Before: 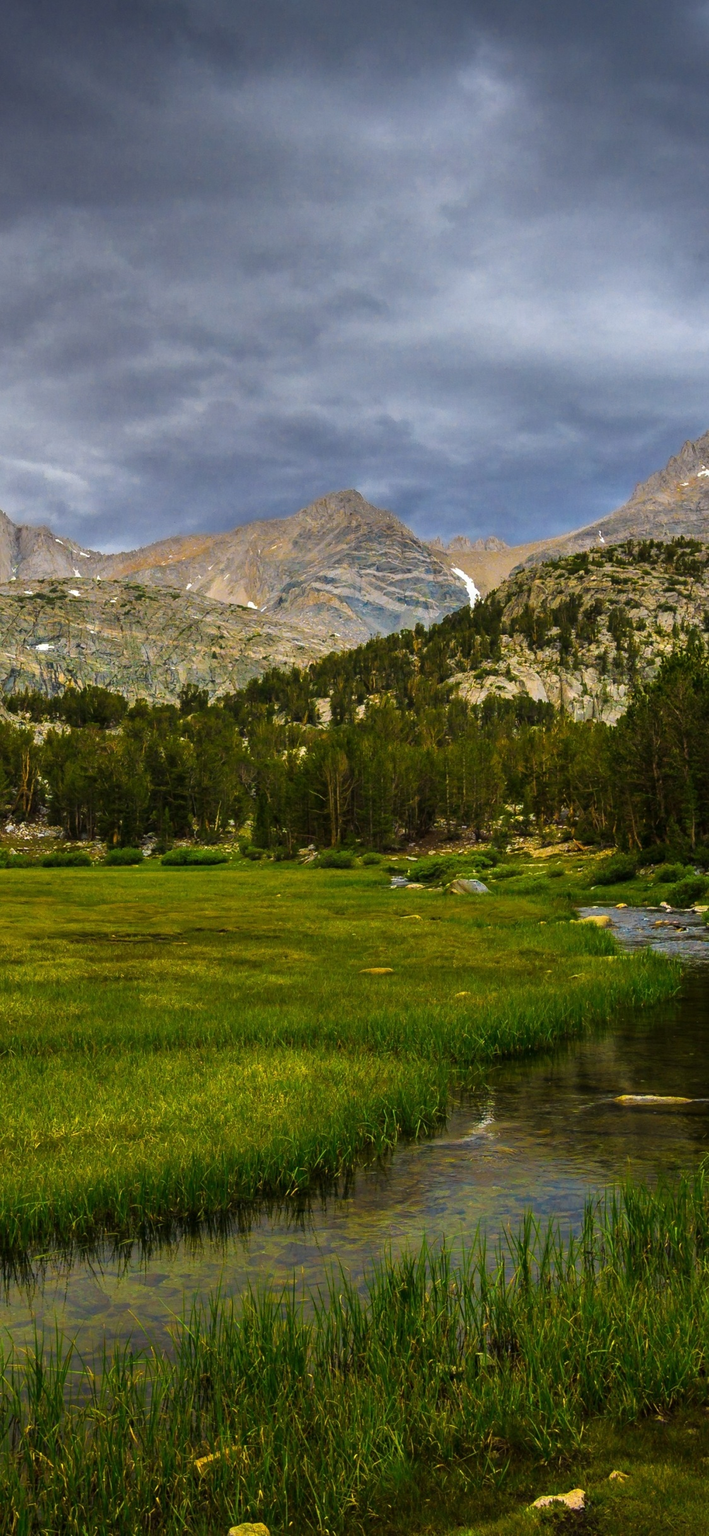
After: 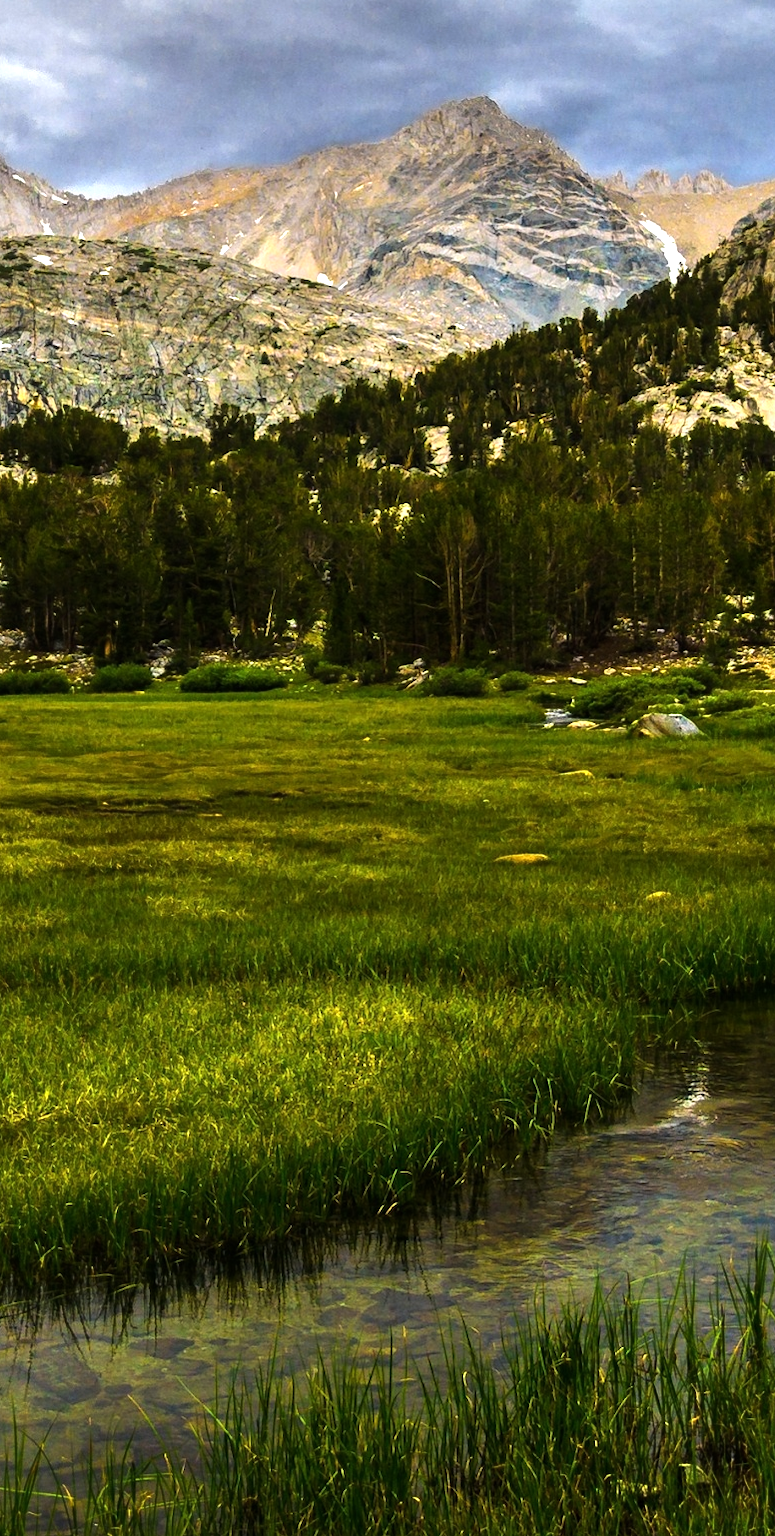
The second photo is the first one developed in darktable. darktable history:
tone equalizer: -8 EV -1.08 EV, -7 EV -1.02 EV, -6 EV -0.88 EV, -5 EV -0.596 EV, -3 EV 0.569 EV, -2 EV 0.891 EV, -1 EV 0.995 EV, +0 EV 1.08 EV, edges refinement/feathering 500, mask exposure compensation -1.57 EV, preserve details no
crop: left 6.68%, top 27.915%, right 24.192%, bottom 8.91%
